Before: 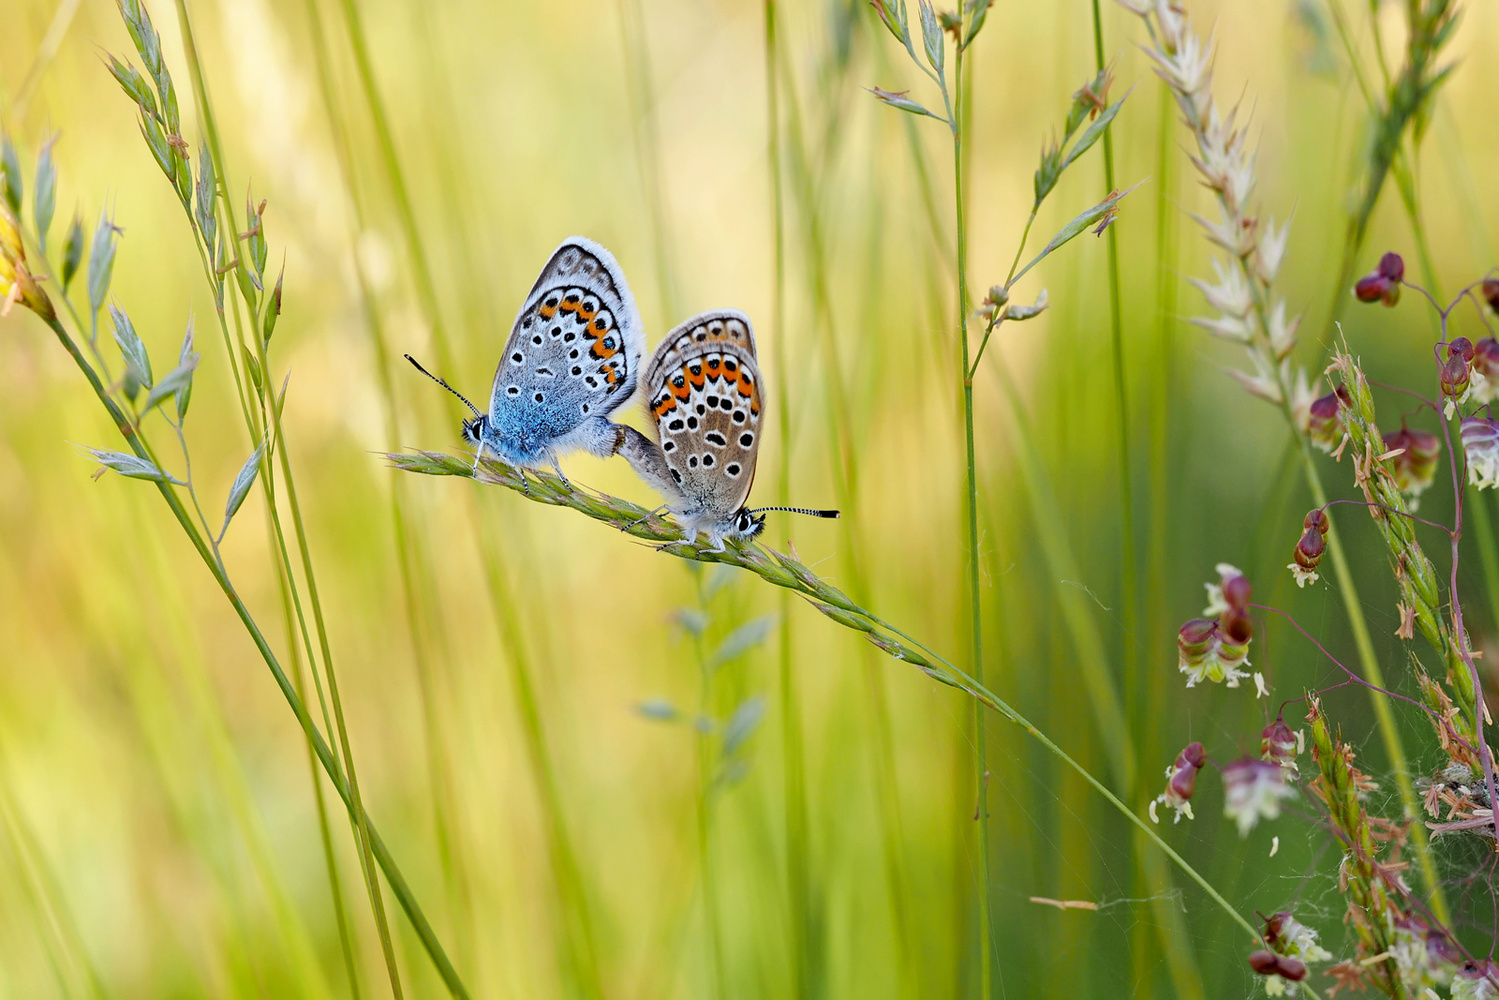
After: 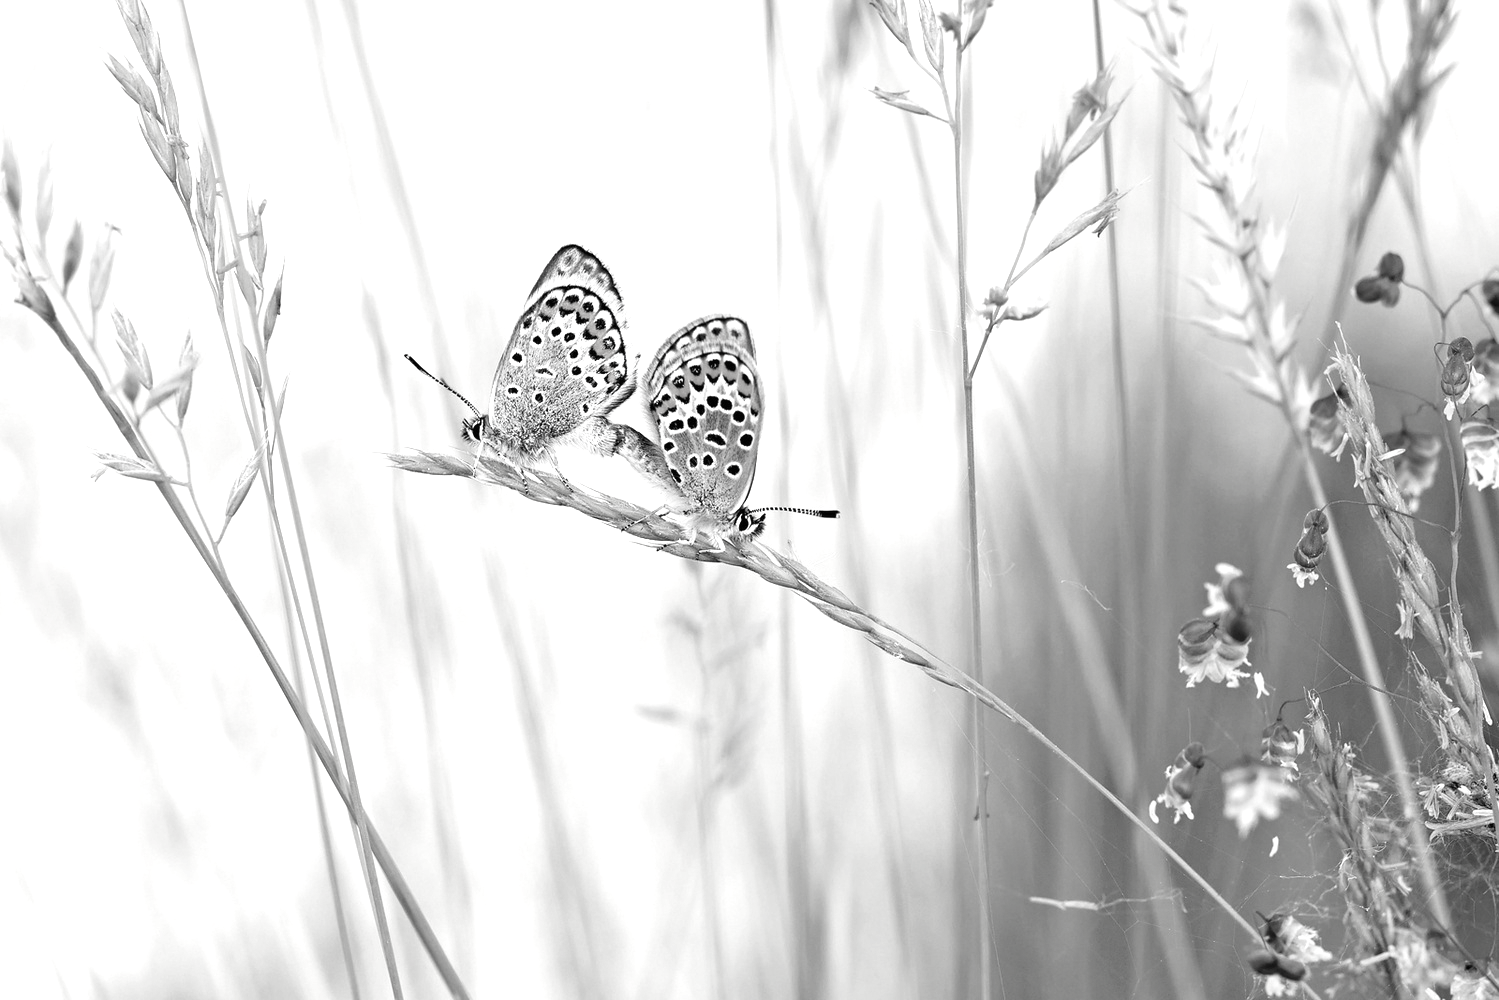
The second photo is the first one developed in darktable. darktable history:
exposure: black level correction 0, exposure 0.954 EV, compensate highlight preservation false
contrast brightness saturation: saturation -0.994
